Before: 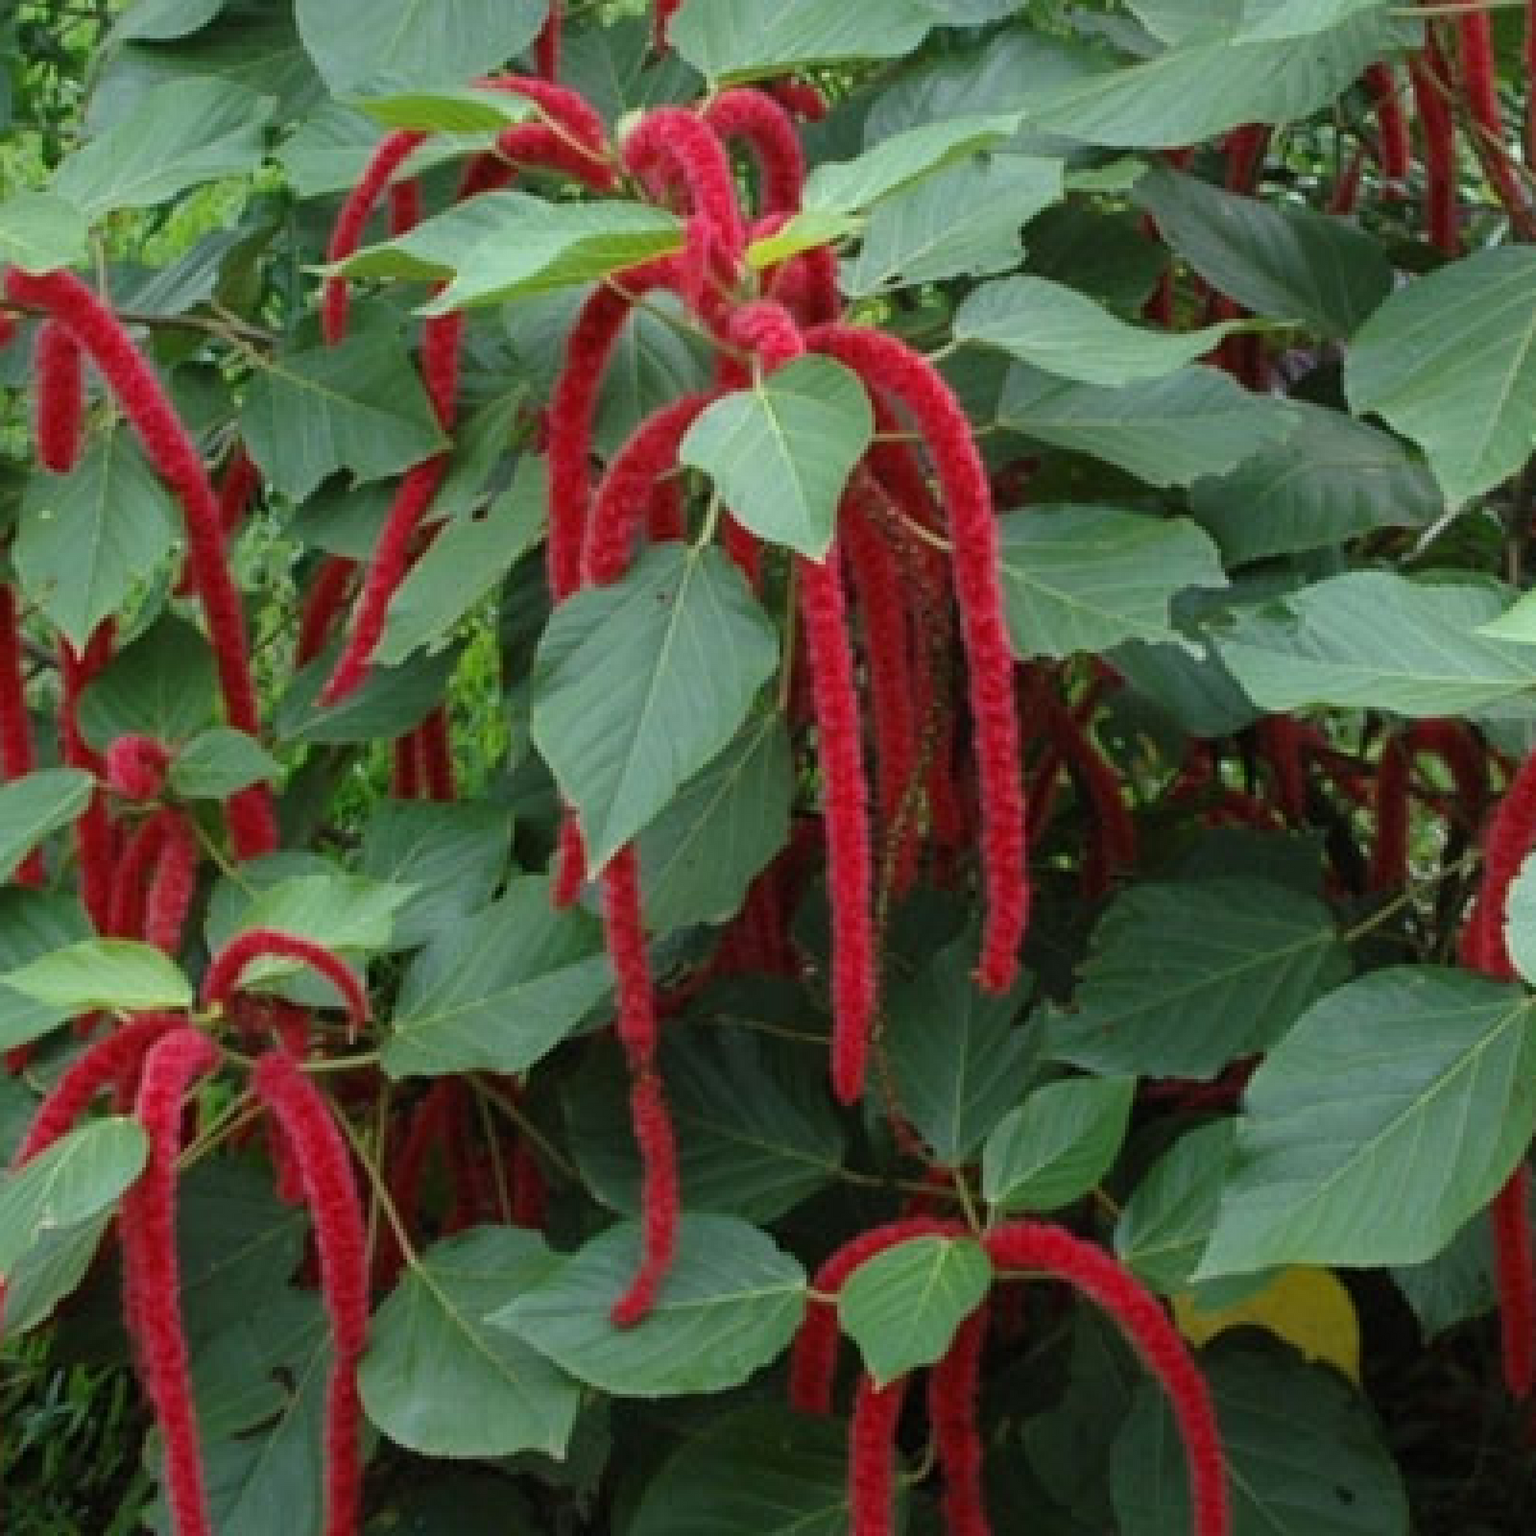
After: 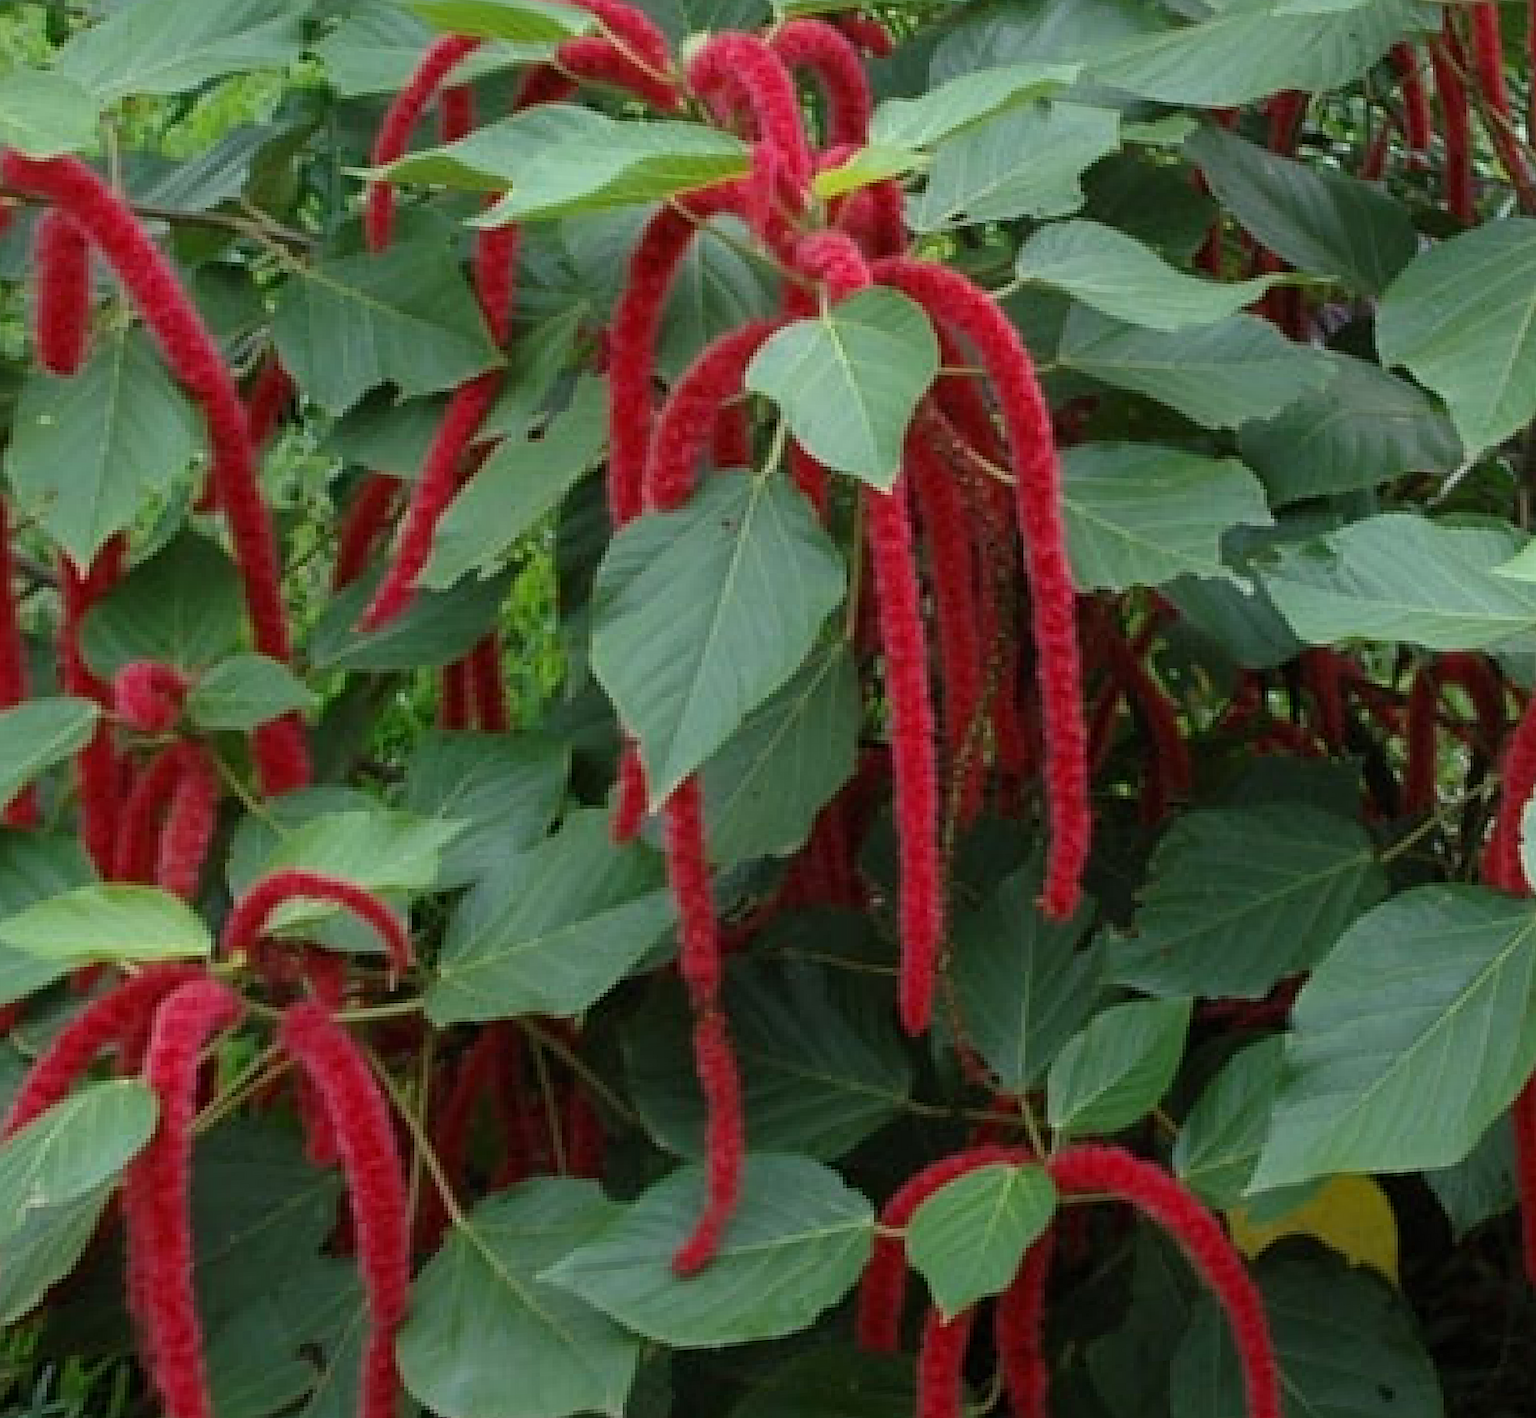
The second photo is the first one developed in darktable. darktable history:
sharpen: on, module defaults
exposure: black level correction 0.001, exposure -0.125 EV, compensate exposure bias true, compensate highlight preservation false
rotate and perspective: rotation -0.013°, lens shift (vertical) -0.027, lens shift (horizontal) 0.178, crop left 0.016, crop right 0.989, crop top 0.082, crop bottom 0.918
